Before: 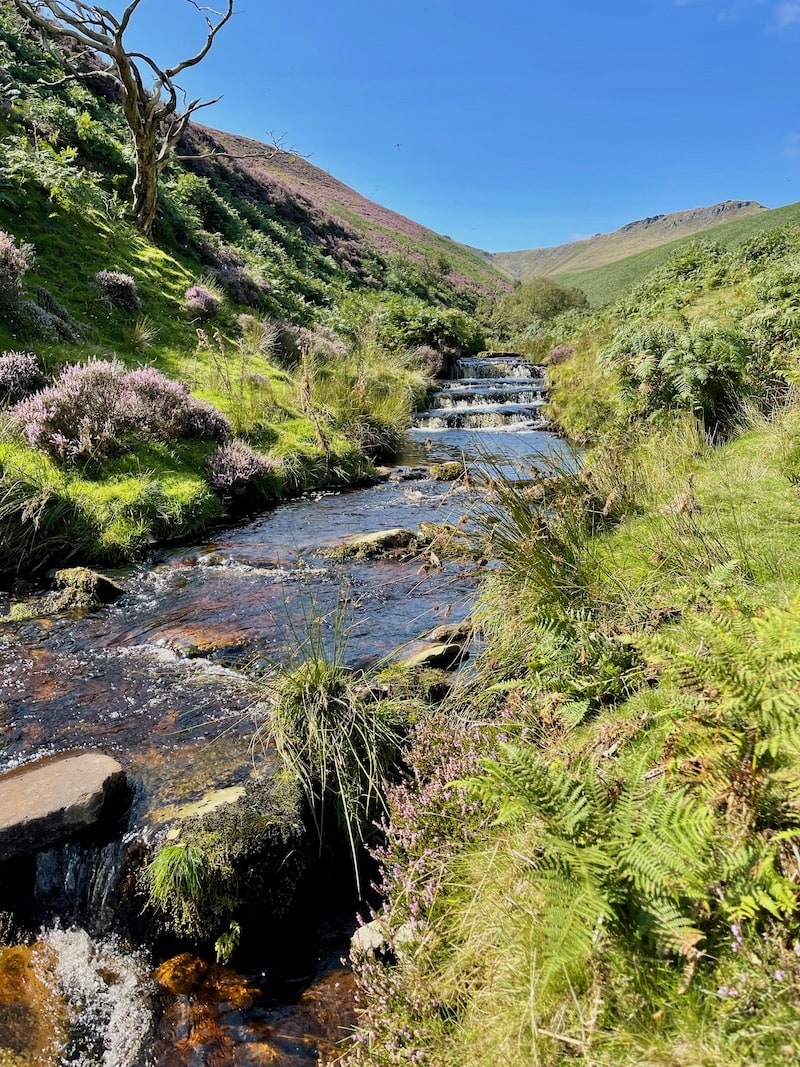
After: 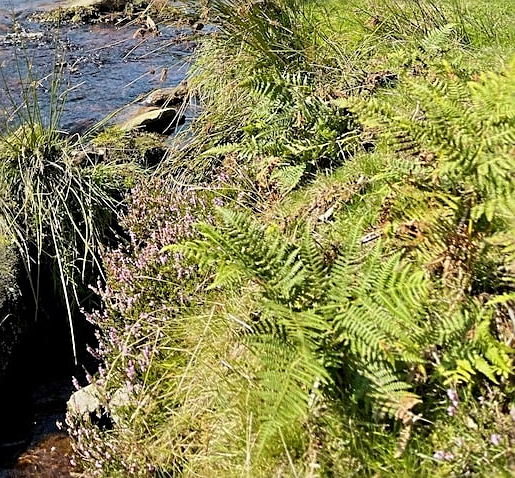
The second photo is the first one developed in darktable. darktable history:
sharpen: on, module defaults
crop and rotate: left 35.509%, top 50.238%, bottom 4.934%
